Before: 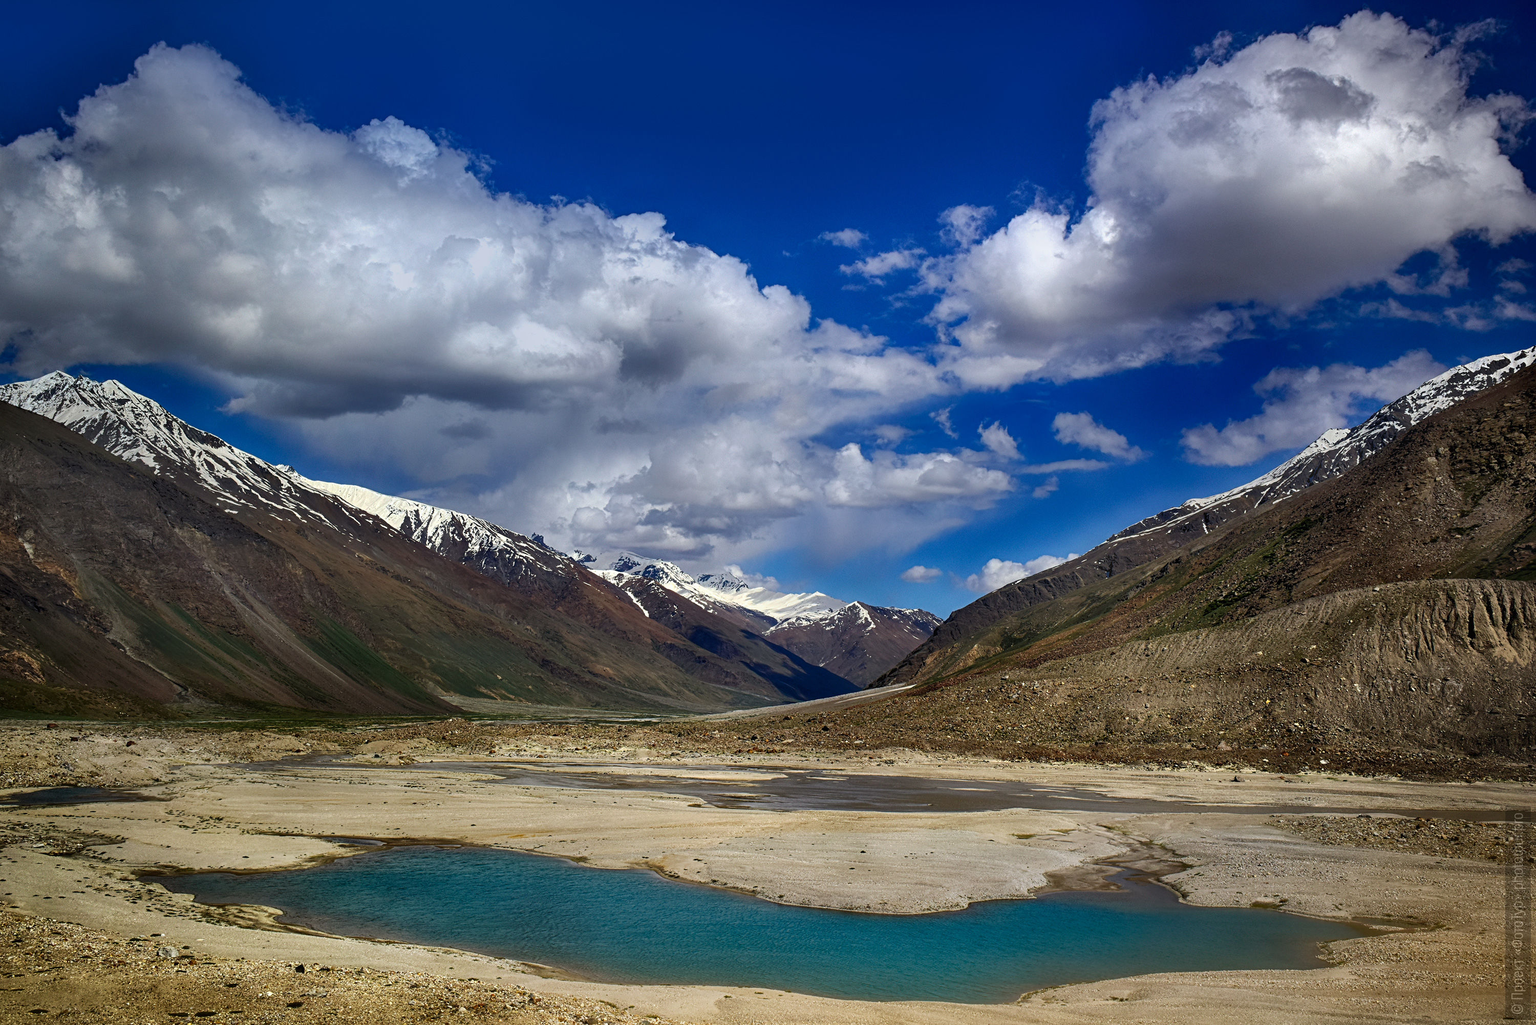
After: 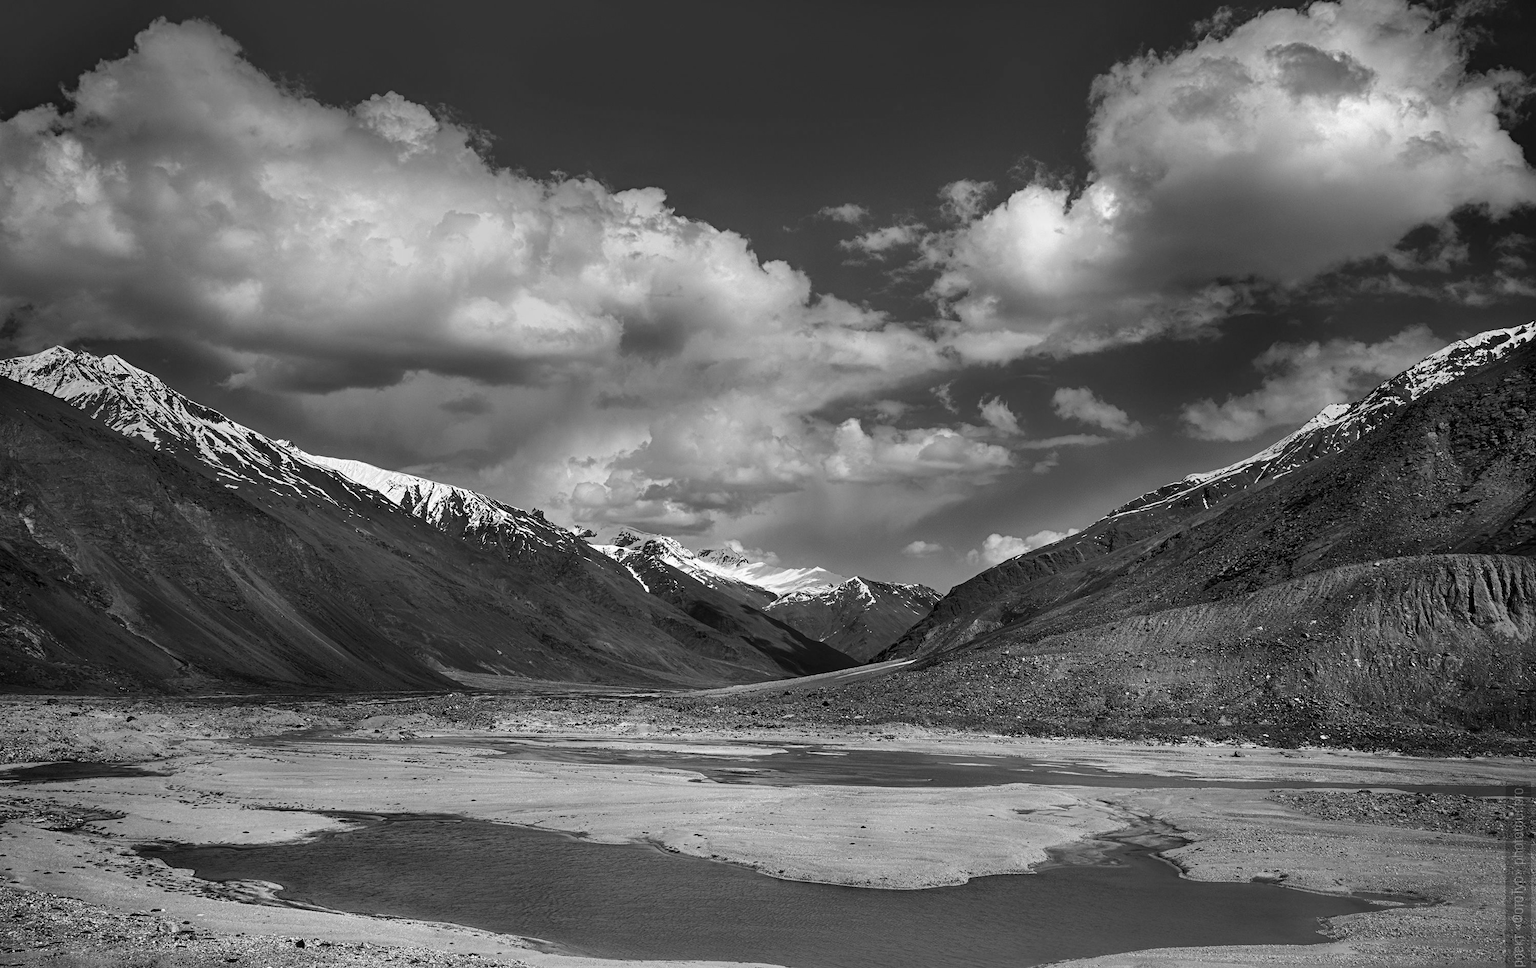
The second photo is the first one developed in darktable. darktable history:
monochrome: on, module defaults
crop and rotate: top 2.479%, bottom 3.018%
white balance: red 0.974, blue 1.044
